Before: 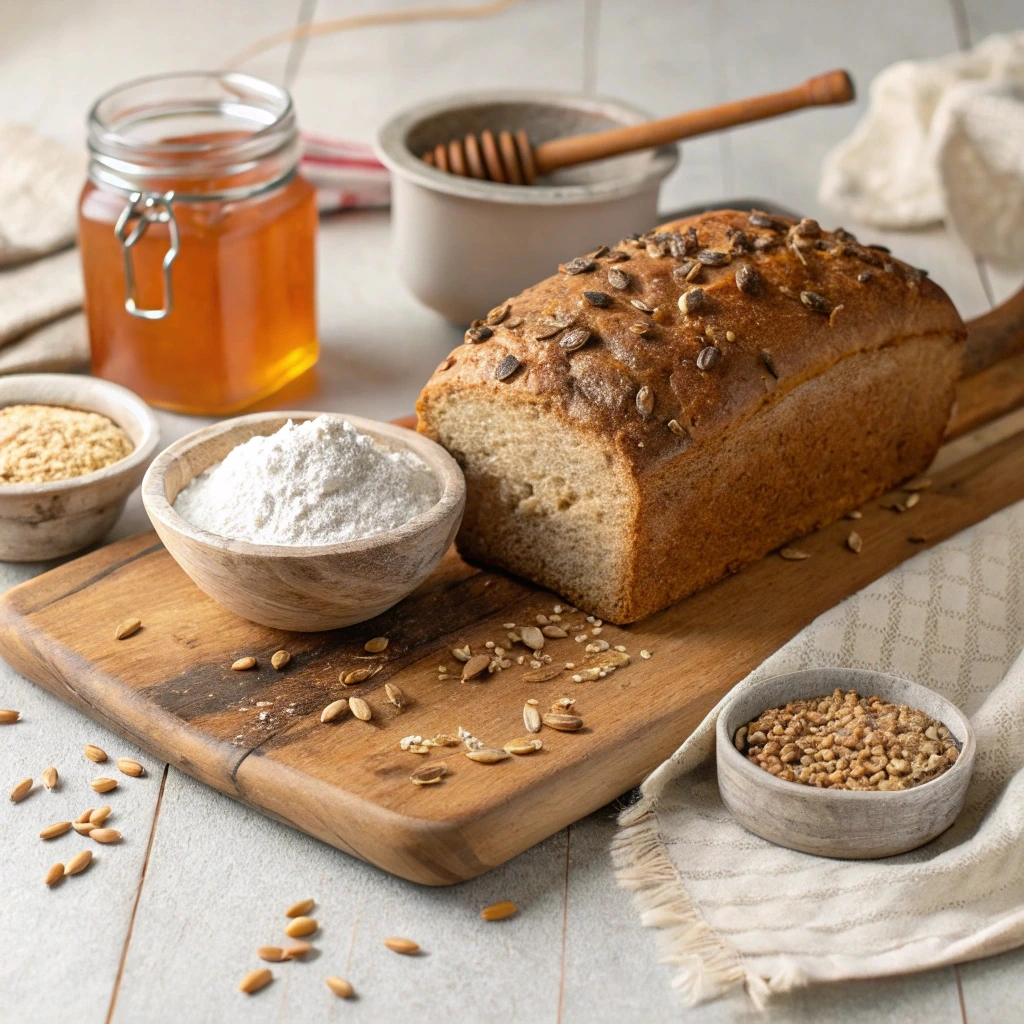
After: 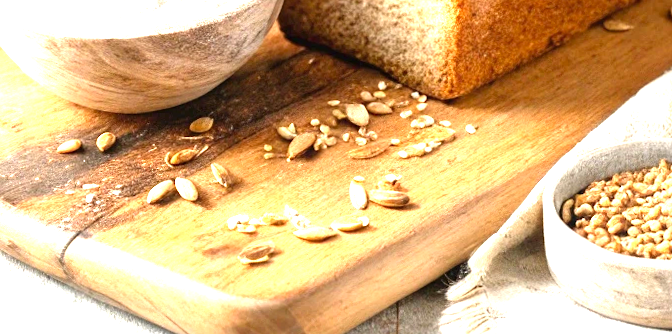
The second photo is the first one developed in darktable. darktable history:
rotate and perspective: rotation -1.17°, automatic cropping off
exposure: black level correction 0, exposure 0.953 EV, compensate exposure bias true, compensate highlight preservation false
crop: left 18.091%, top 51.13%, right 17.525%, bottom 16.85%
levels: levels [0, 0.374, 0.749]
